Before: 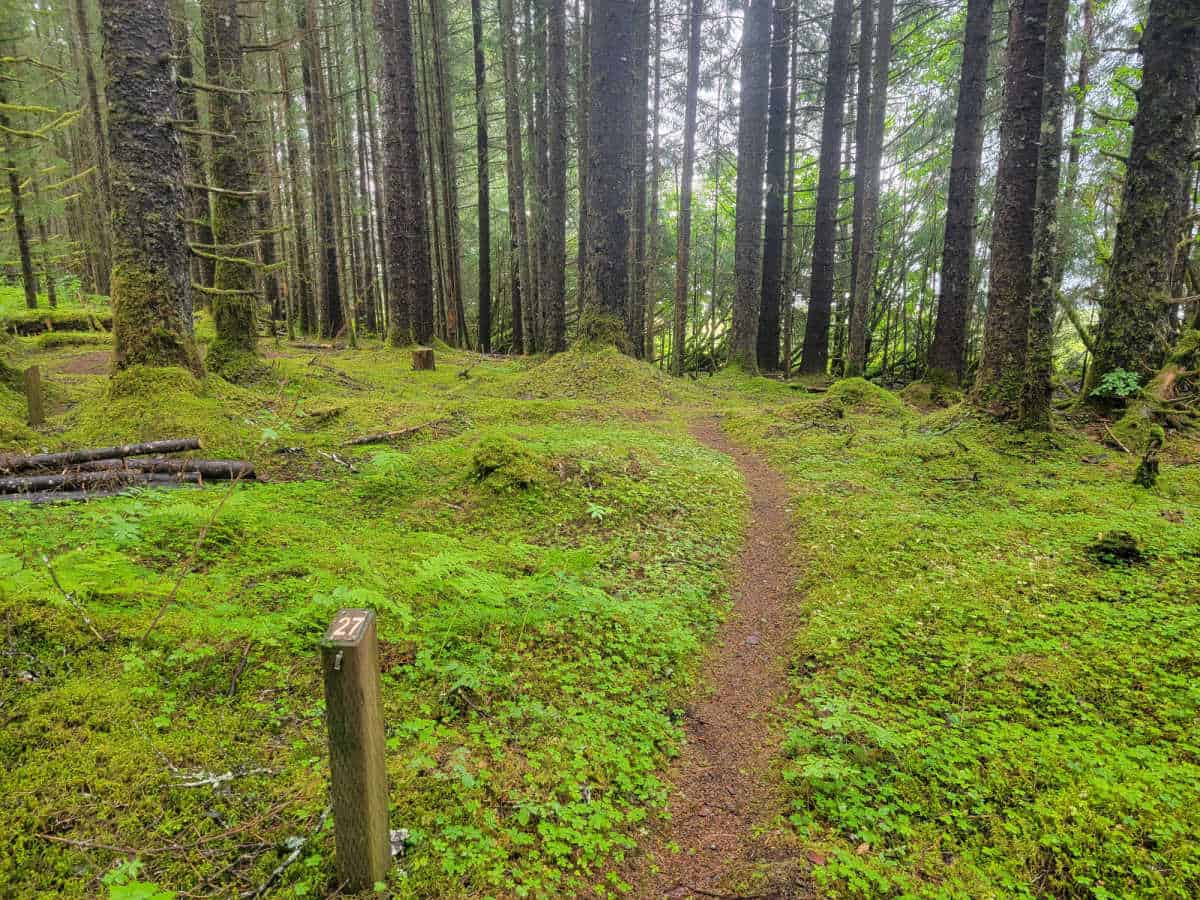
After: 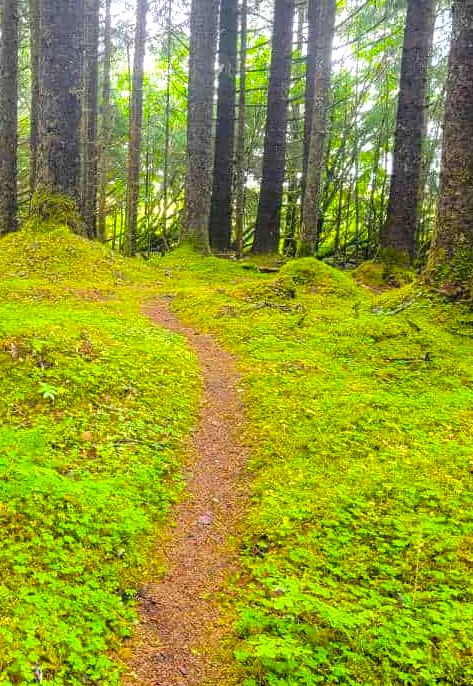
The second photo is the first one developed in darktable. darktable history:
color balance rgb: linear chroma grading › global chroma 15%, perceptual saturation grading › global saturation 30%
crop: left 45.721%, top 13.393%, right 14.118%, bottom 10.01%
exposure: black level correction 0, exposure 0.7 EV, compensate exposure bias true, compensate highlight preservation false
